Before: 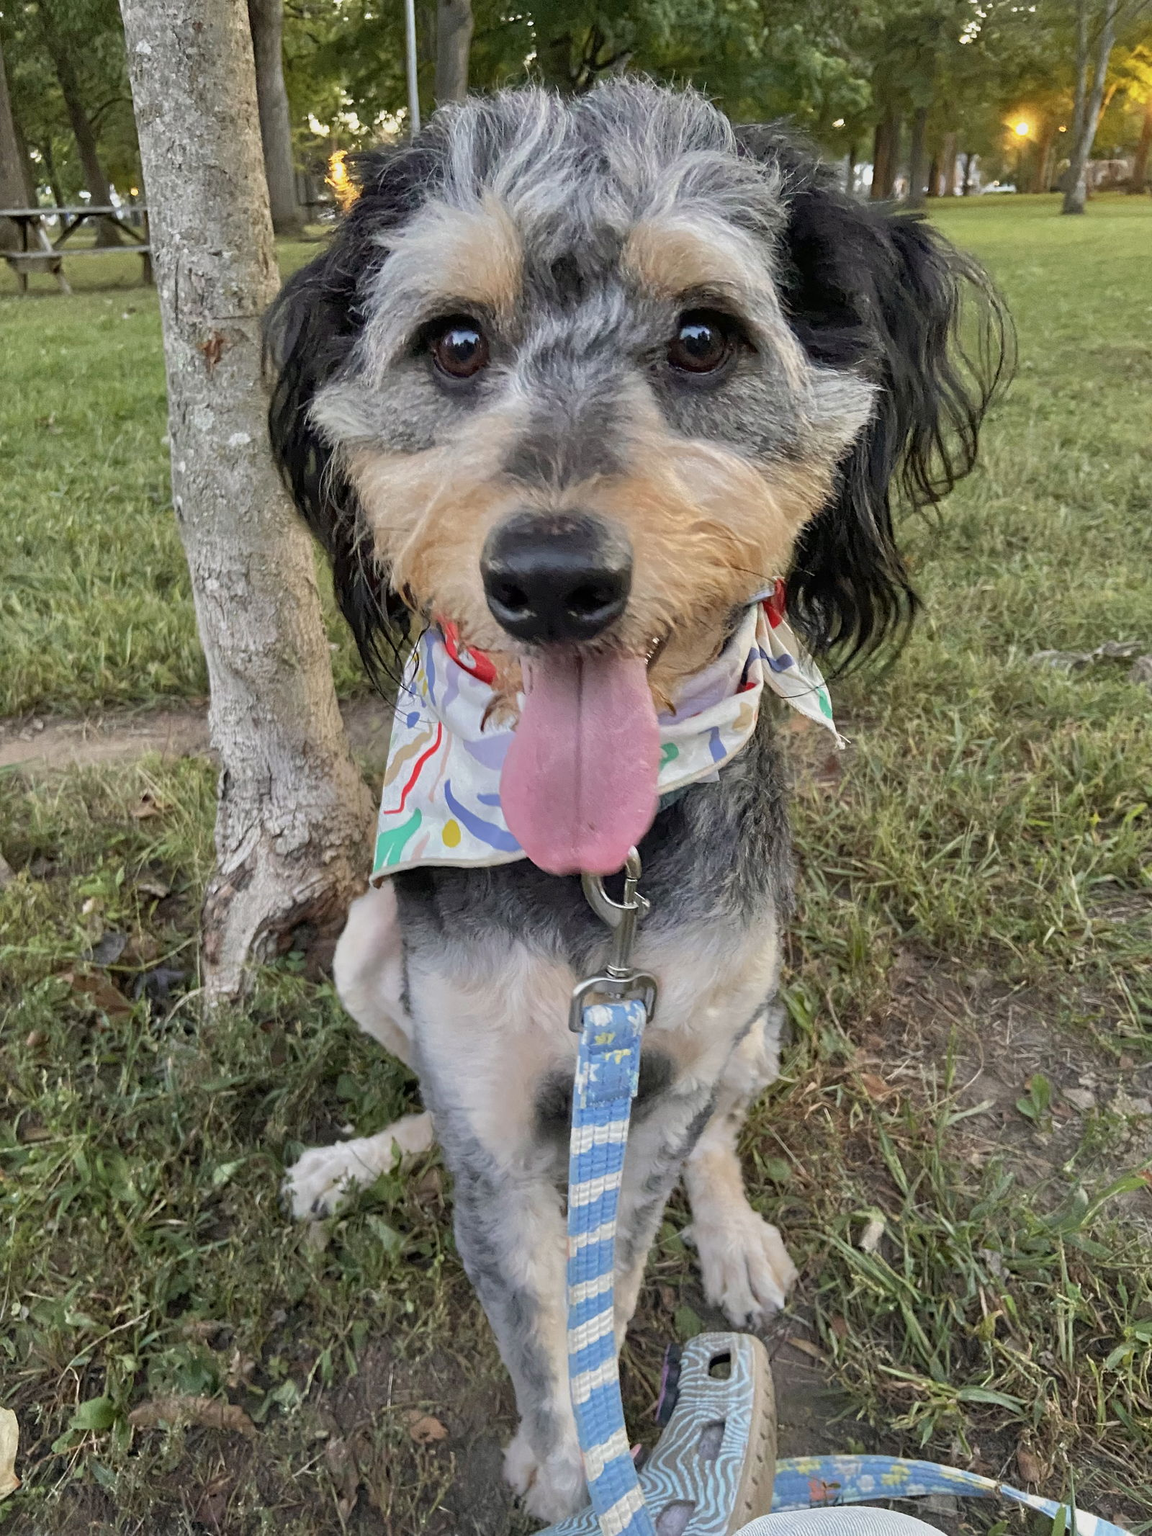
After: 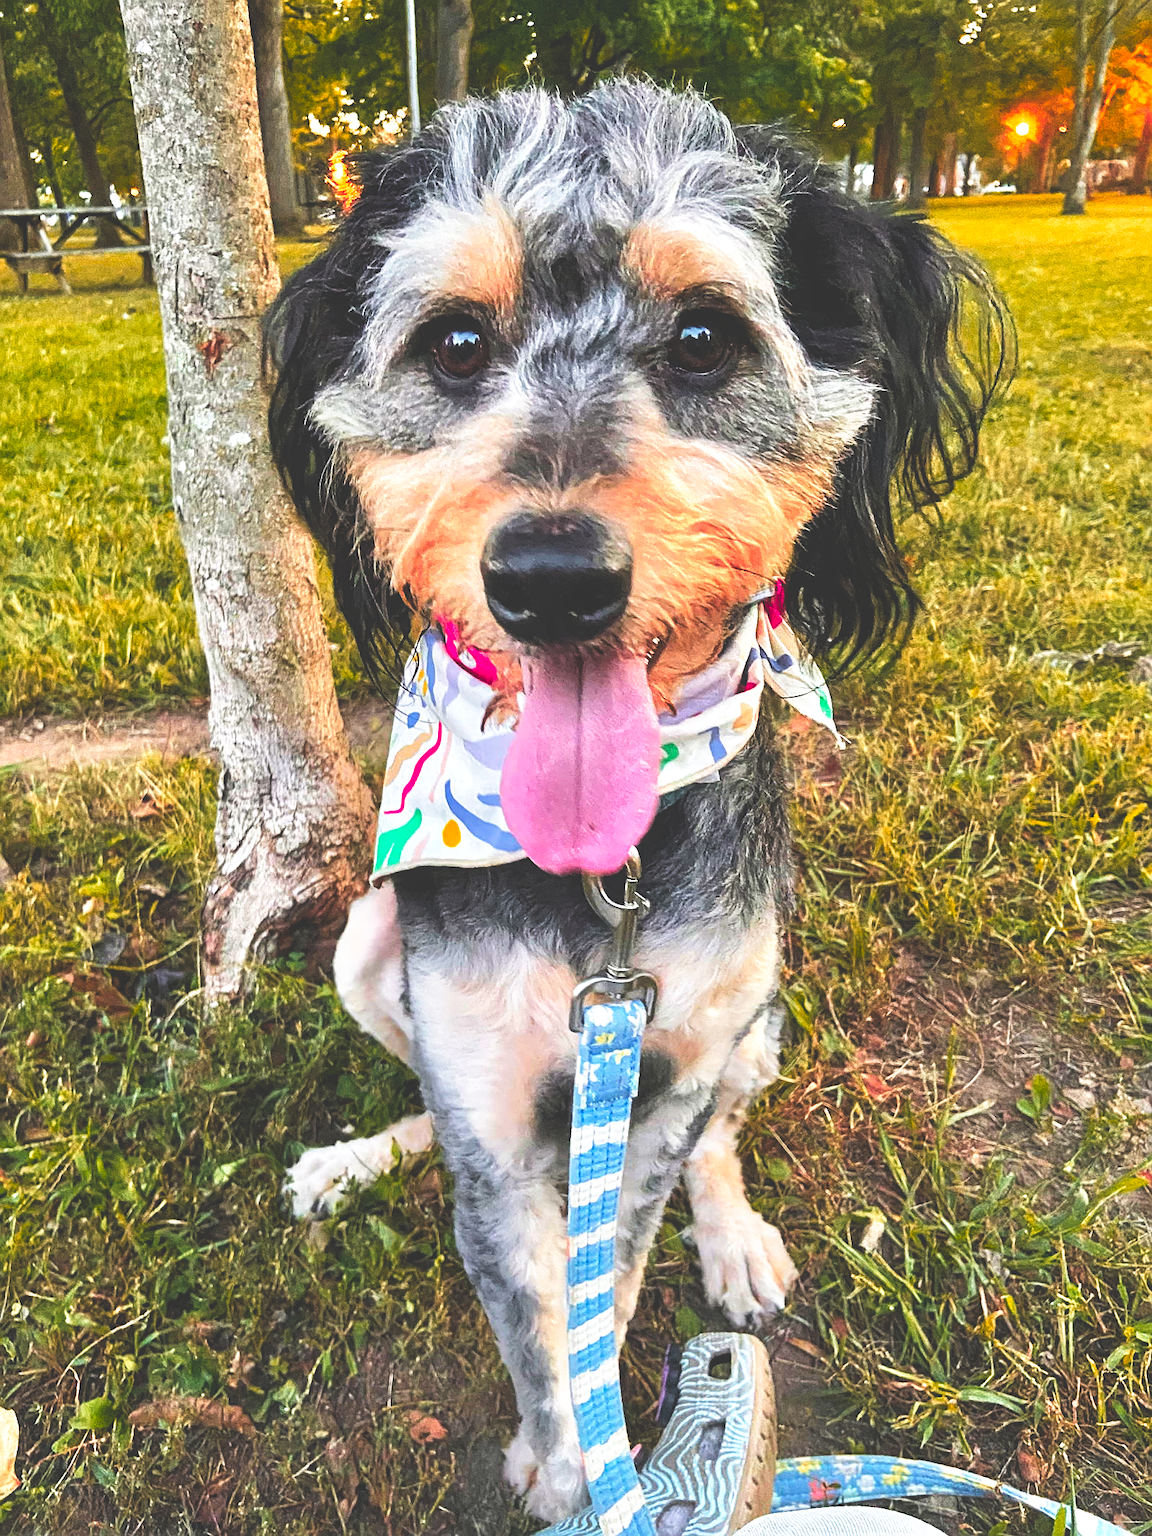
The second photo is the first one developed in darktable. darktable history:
local contrast: highlights 100%, shadows 100%, detail 120%, midtone range 0.2
exposure: exposure 0.236 EV, compensate highlight preservation false
base curve: curves: ch0 [(0, 0.036) (0.007, 0.037) (0.604, 0.887) (1, 1)], preserve colors none
sharpen: on, module defaults
color zones: curves: ch1 [(0.24, 0.629) (0.75, 0.5)]; ch2 [(0.255, 0.454) (0.745, 0.491)], mix 102.12%
